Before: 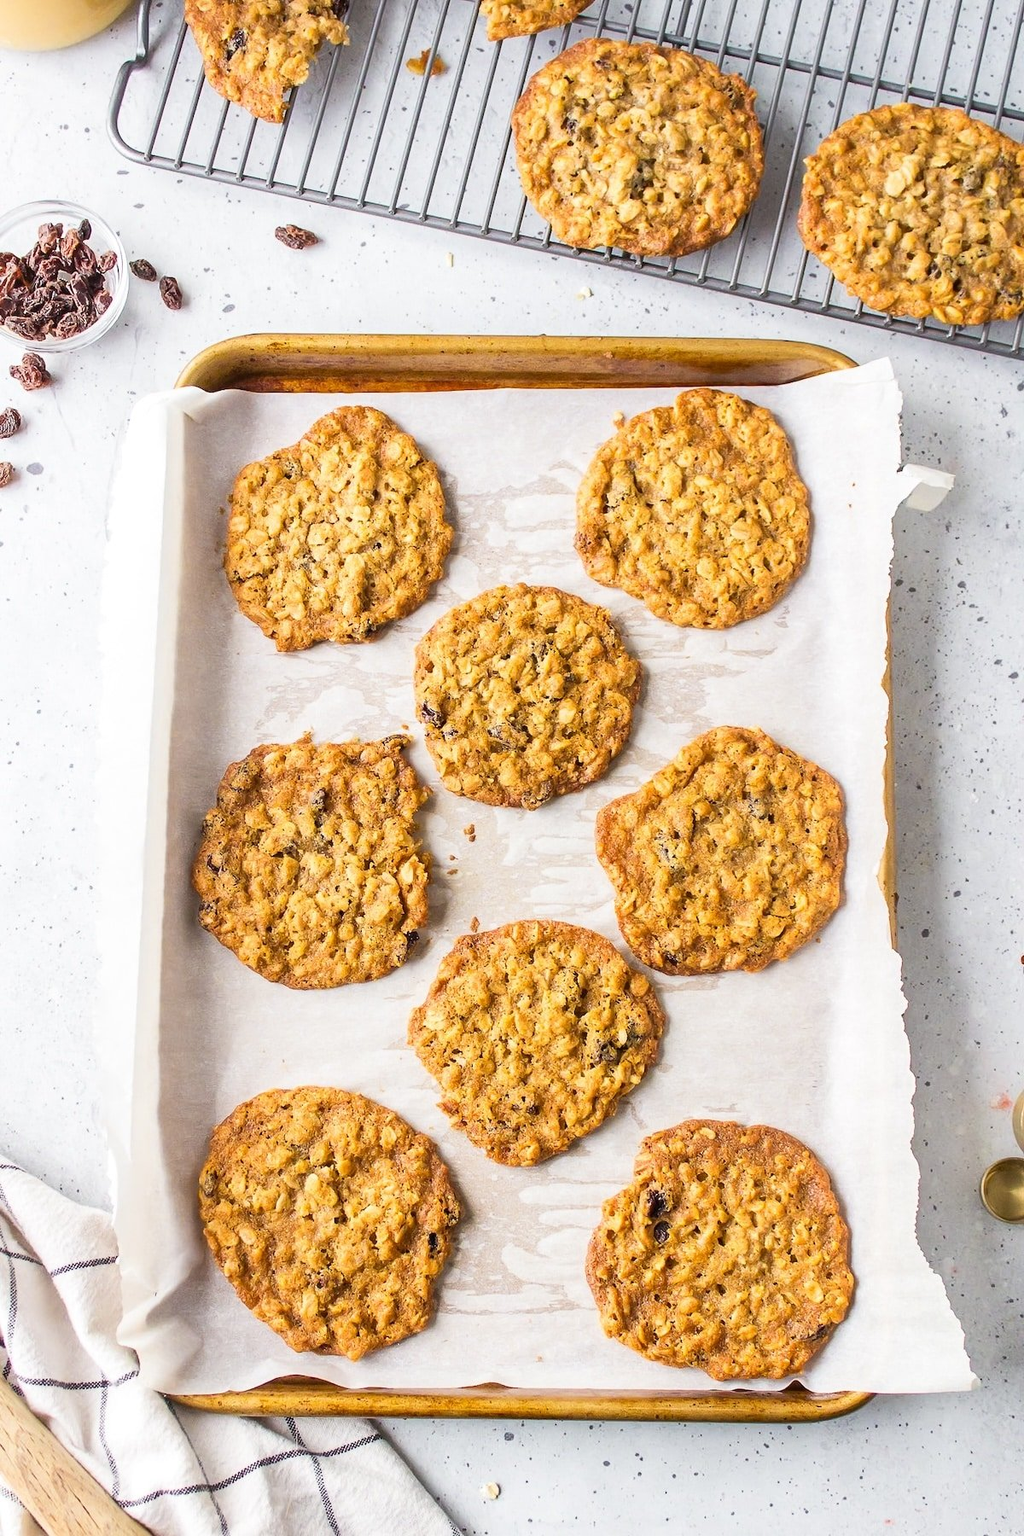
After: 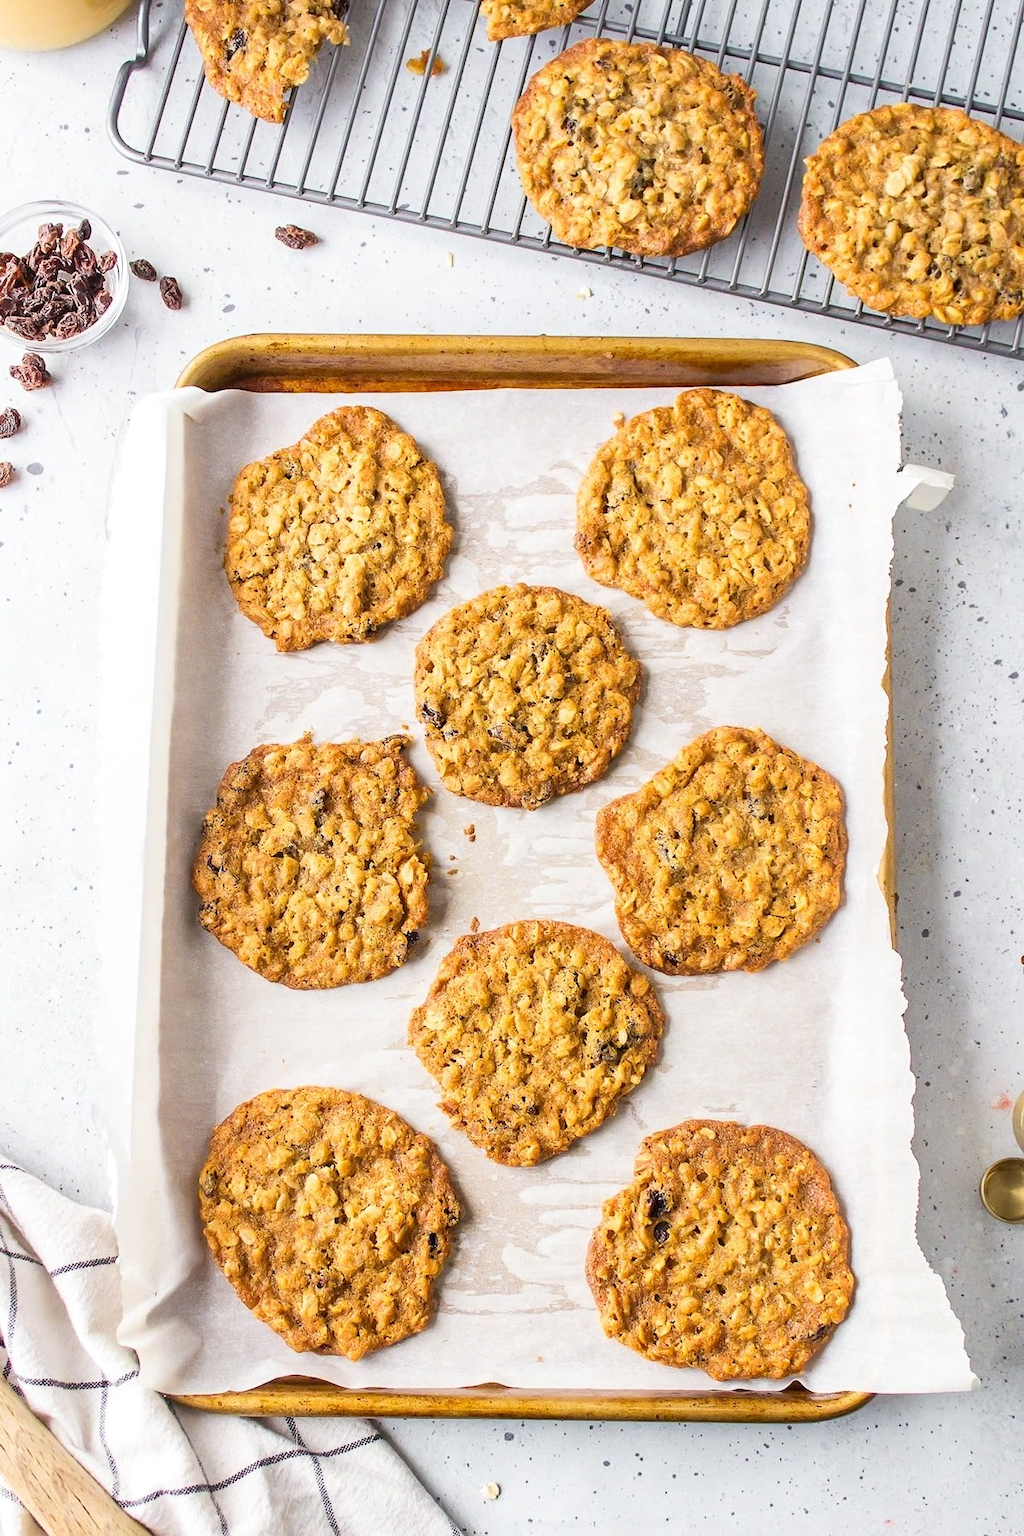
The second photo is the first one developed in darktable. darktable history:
exposure: exposure 0.014 EV, compensate exposure bias true, compensate highlight preservation false
